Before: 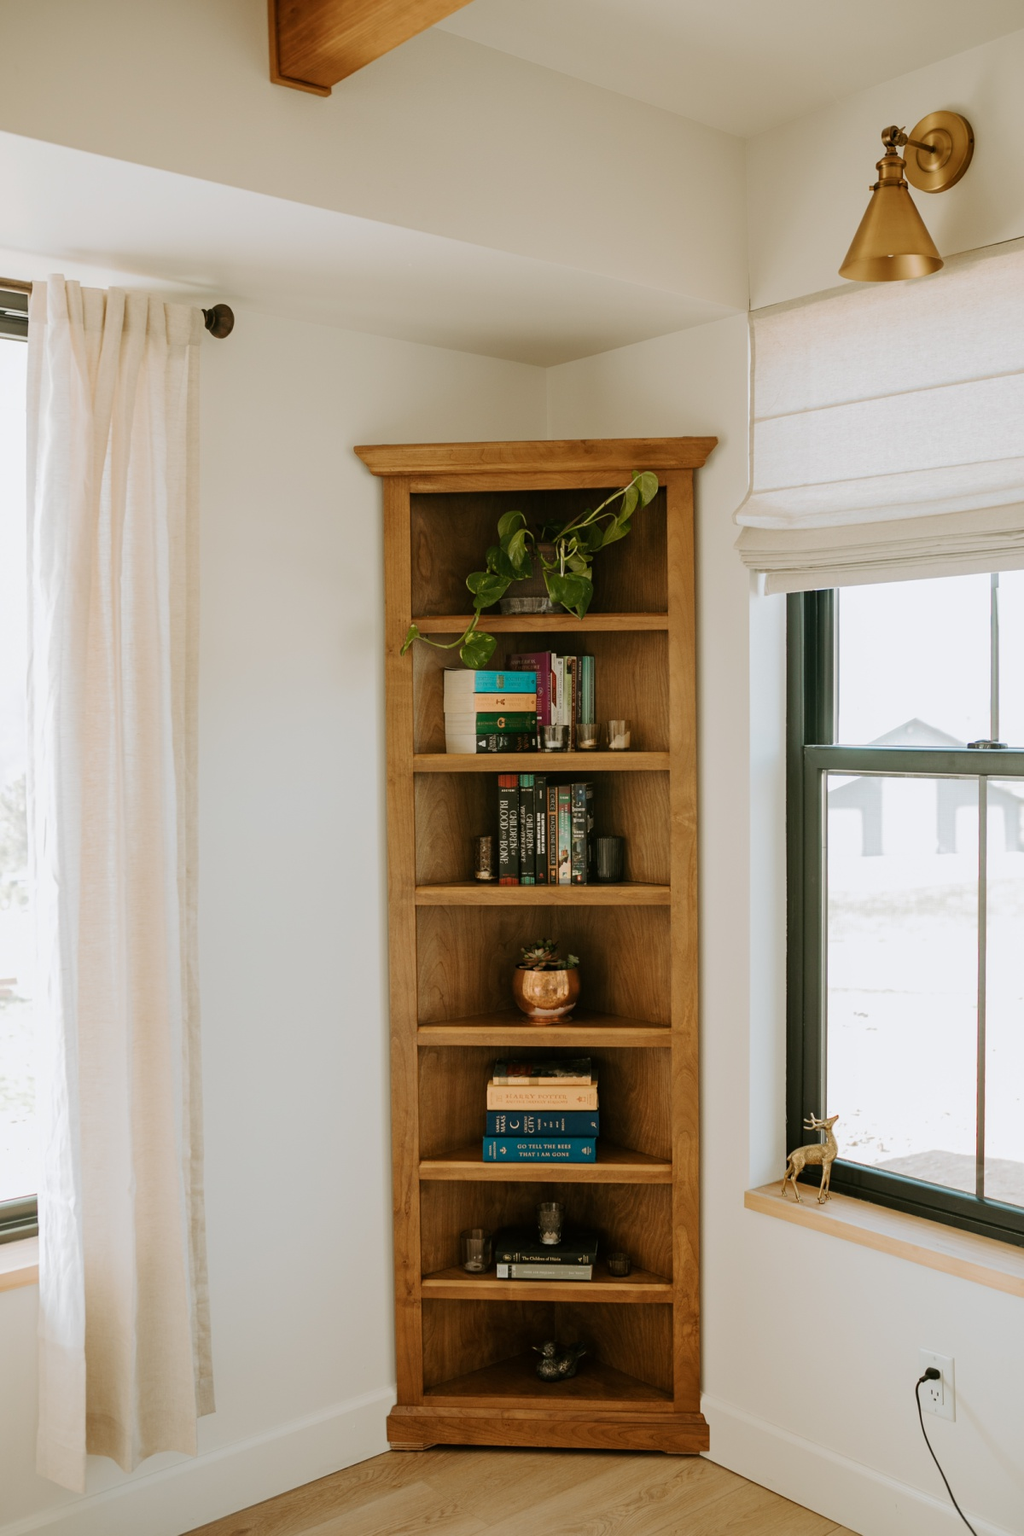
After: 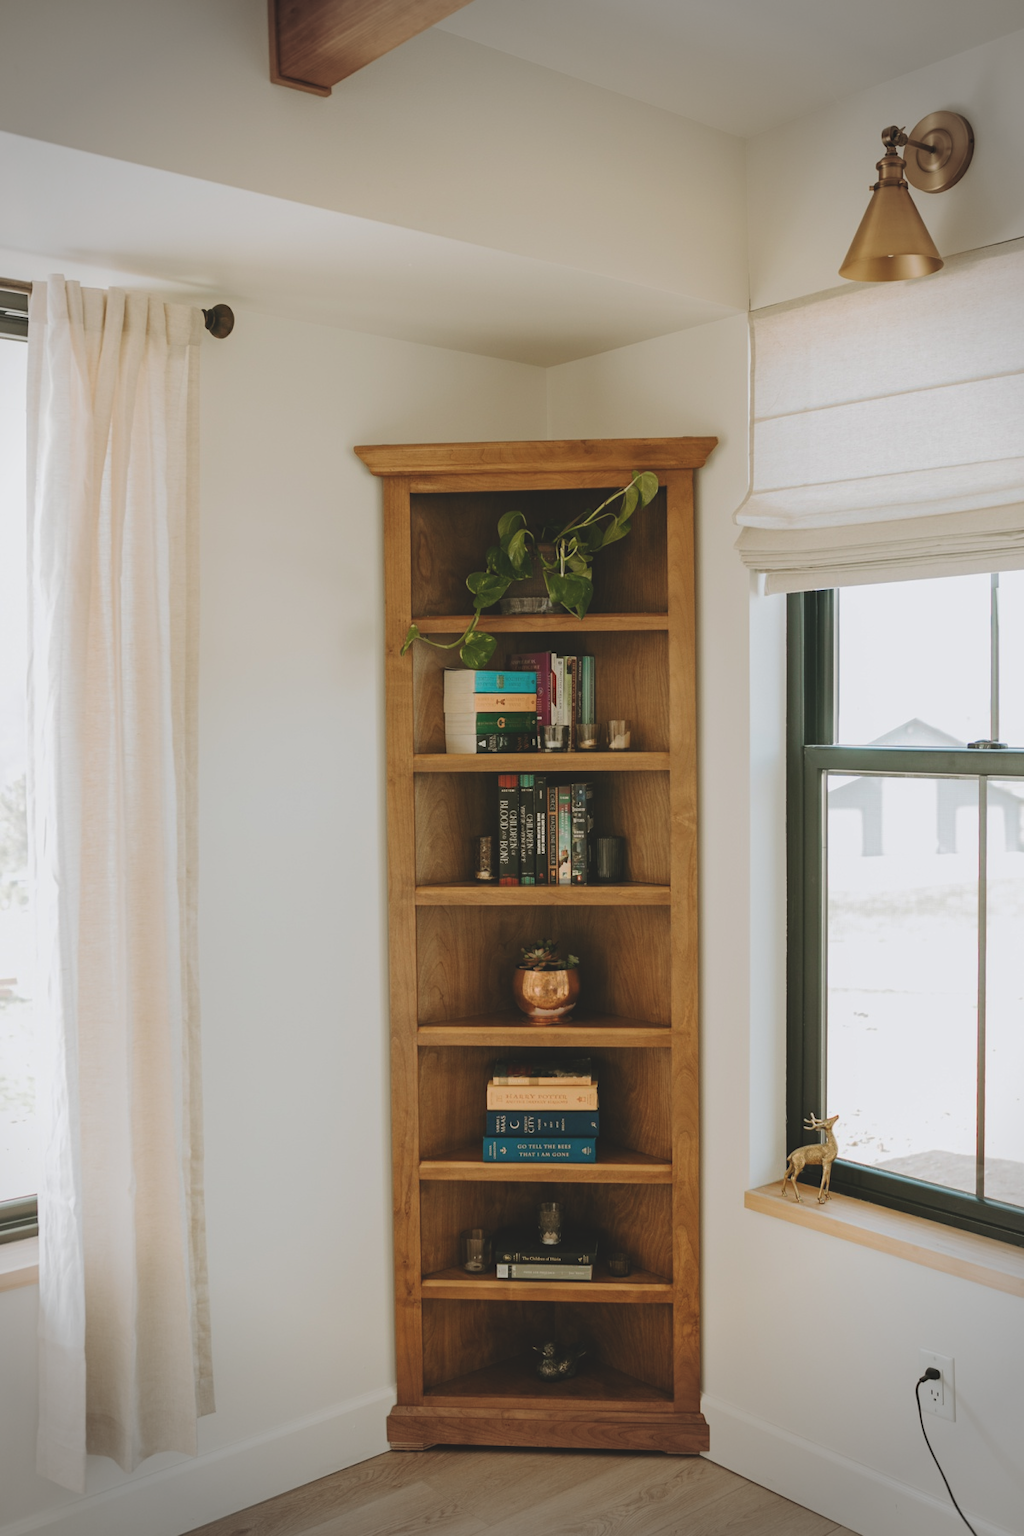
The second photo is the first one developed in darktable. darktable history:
vignetting: fall-off start 76.27%, fall-off radius 28.56%, brightness -0.328, width/height ratio 0.976
exposure: black level correction -0.015, exposure -0.125 EV, compensate exposure bias true, compensate highlight preservation false
